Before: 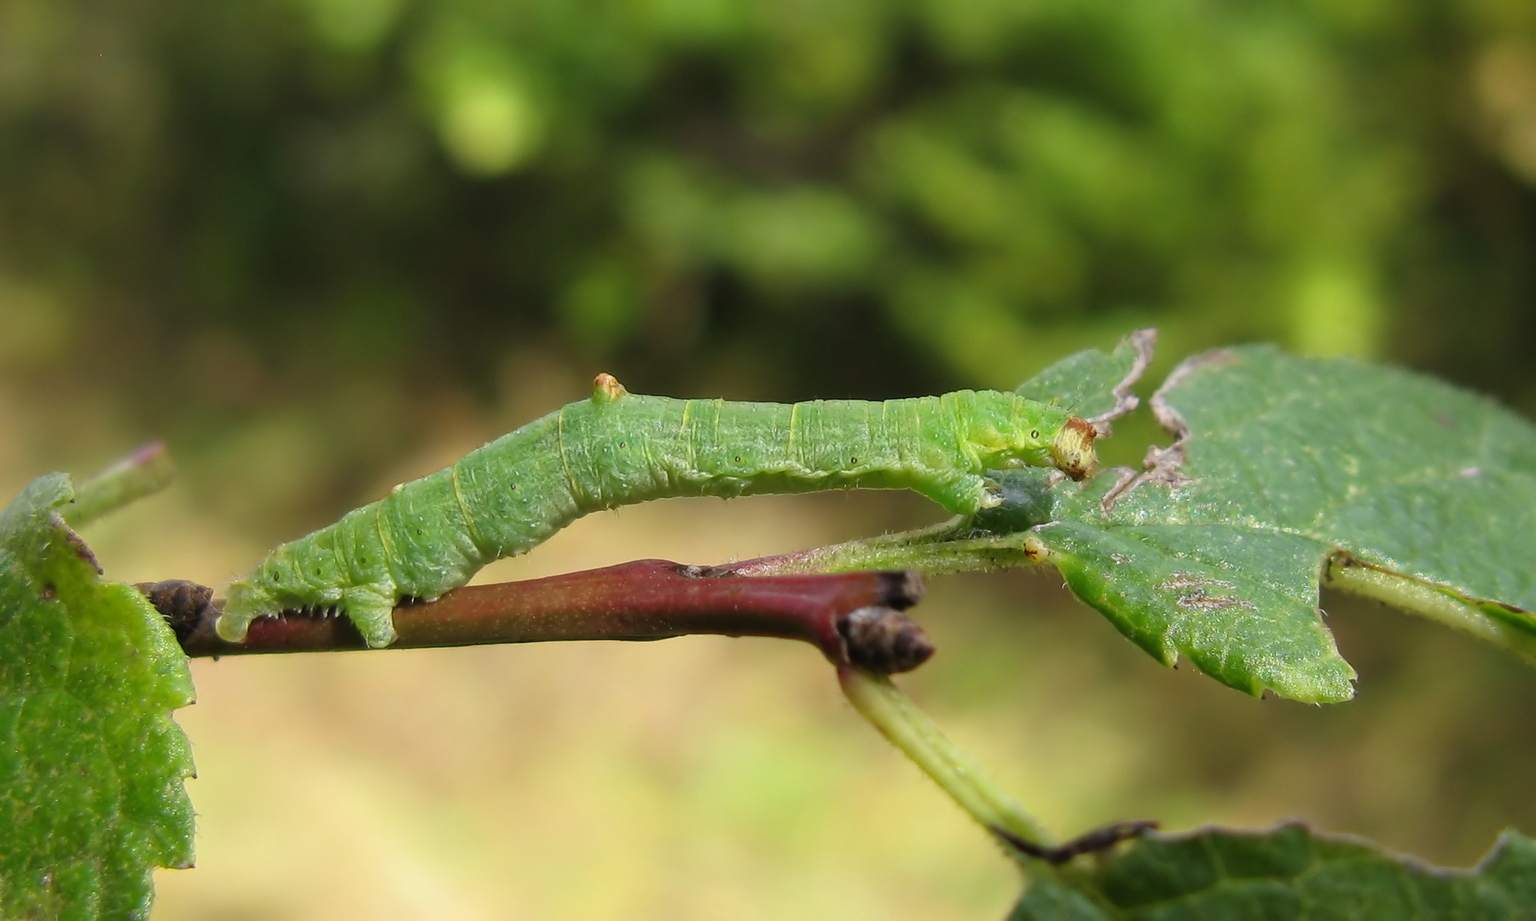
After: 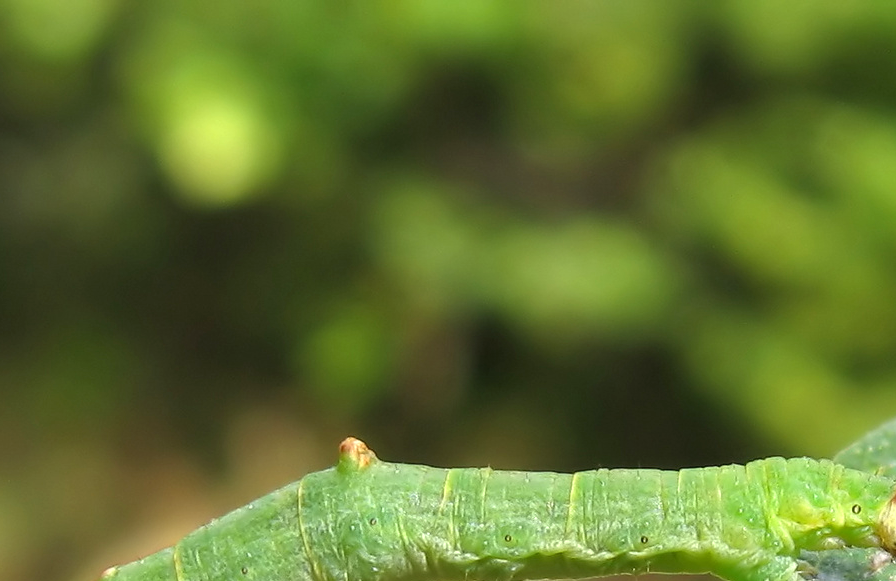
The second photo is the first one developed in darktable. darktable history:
exposure: black level correction 0.001, exposure 0.499 EV, compensate highlight preservation false
crop: left 19.87%, right 30.355%, bottom 46.152%
